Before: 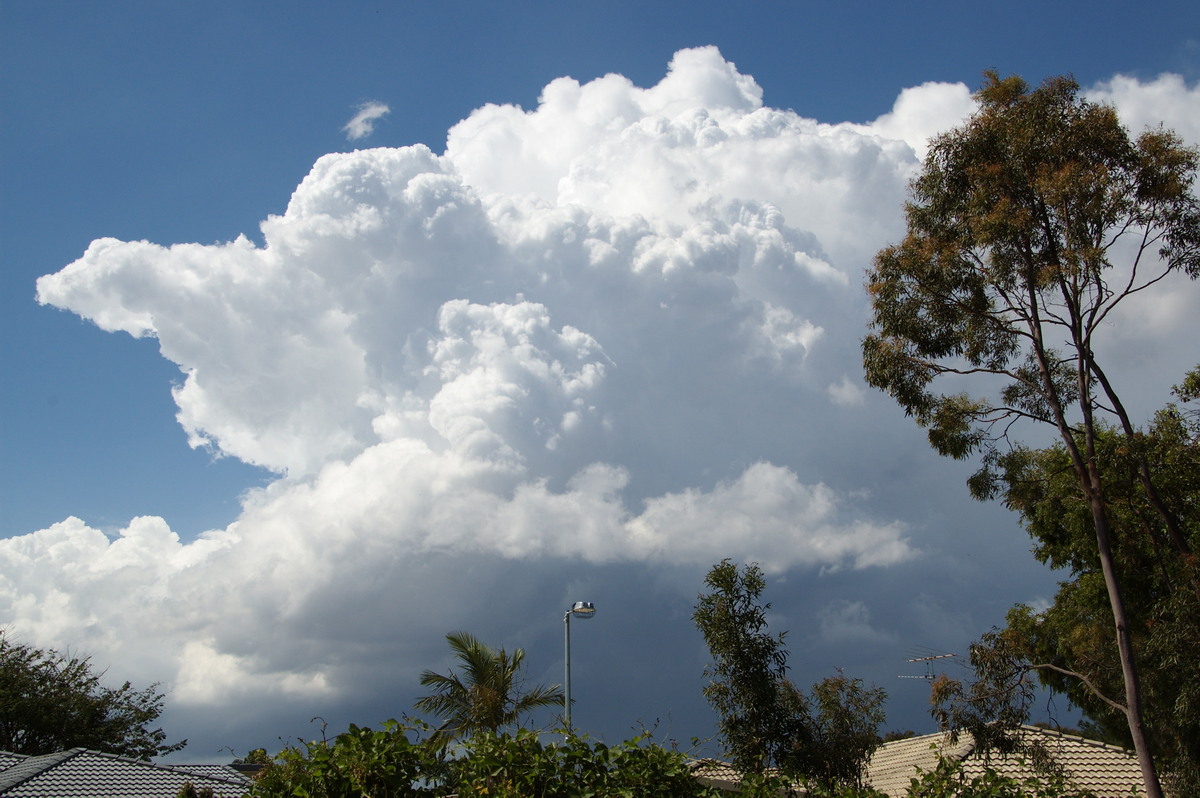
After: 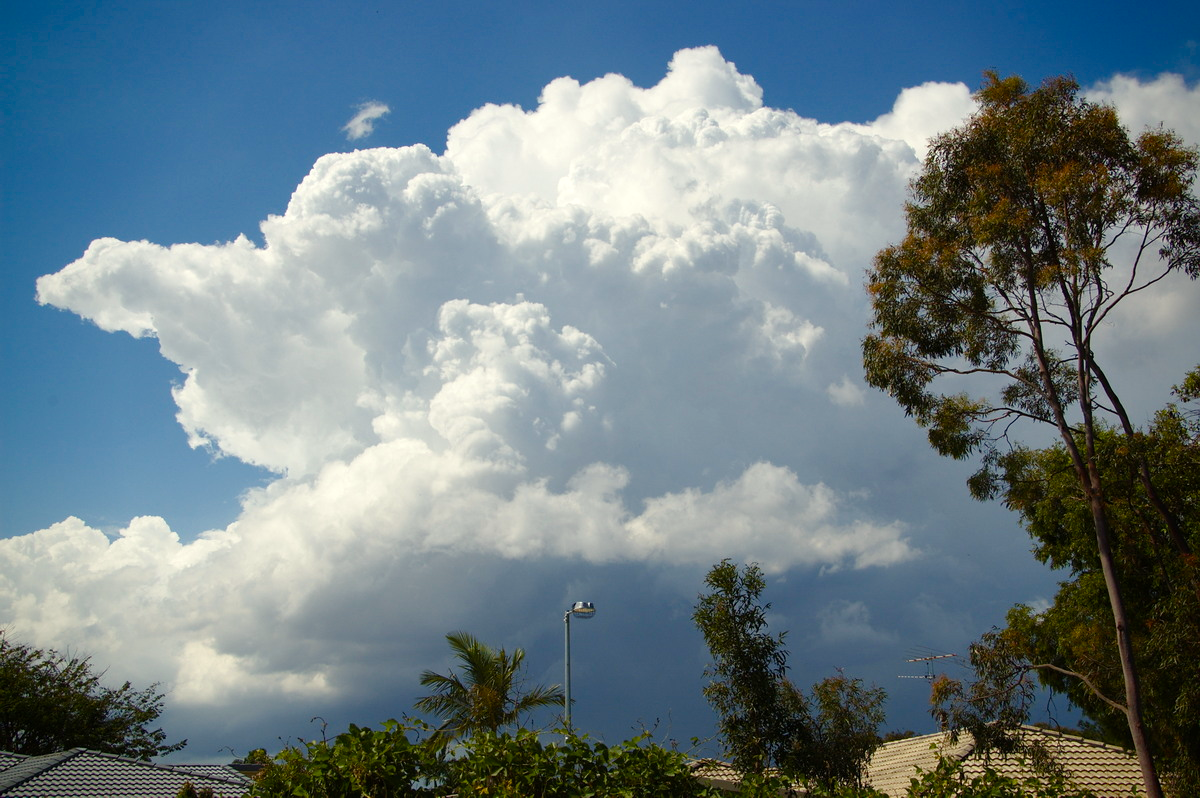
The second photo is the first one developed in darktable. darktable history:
color balance rgb: highlights gain › luminance 6.033%, highlights gain › chroma 2.51%, highlights gain › hue 89.31°, perceptual saturation grading › global saturation 20%, perceptual saturation grading › highlights -25.752%, perceptual saturation grading › shadows 25.542%, global vibrance 20%
vignetting: saturation 0.368
